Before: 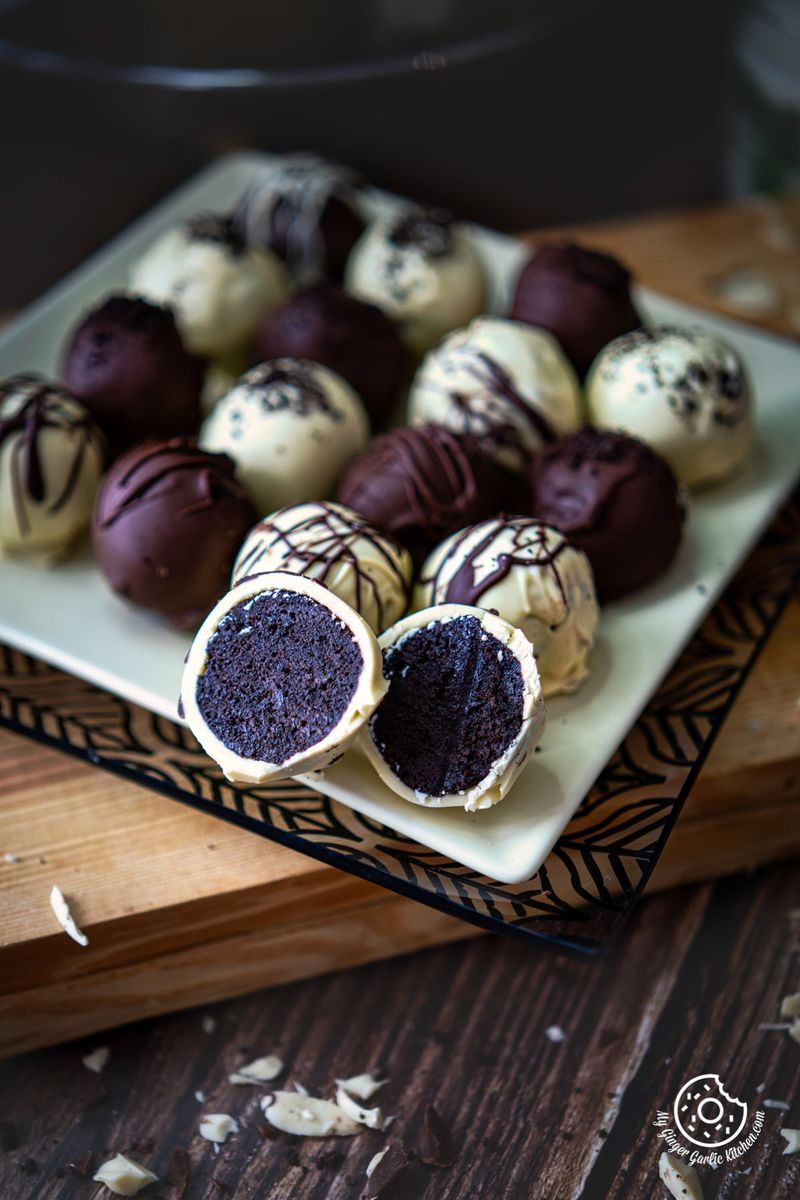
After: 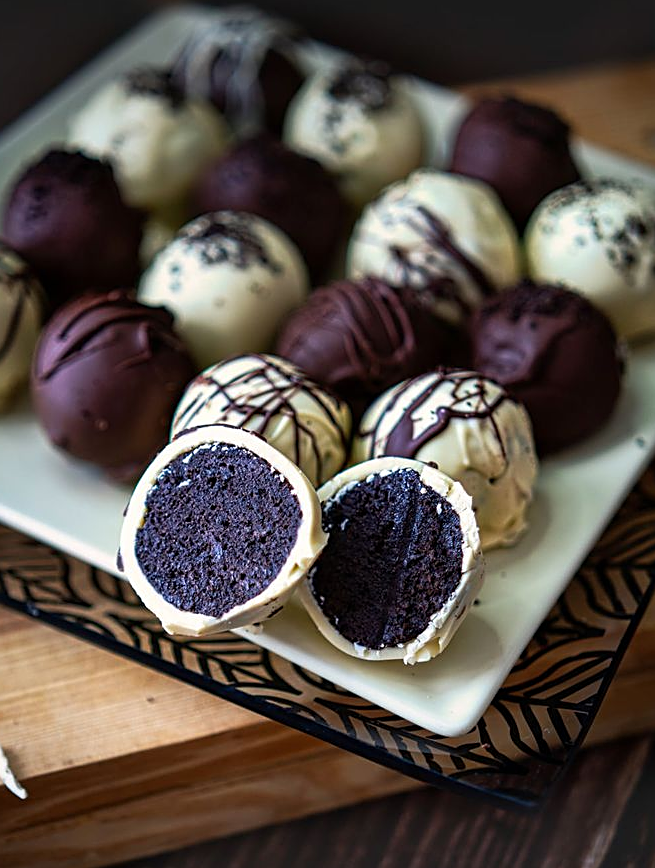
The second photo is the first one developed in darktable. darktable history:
crop: left 7.727%, top 12.256%, right 10.328%, bottom 15.386%
sharpen: on, module defaults
